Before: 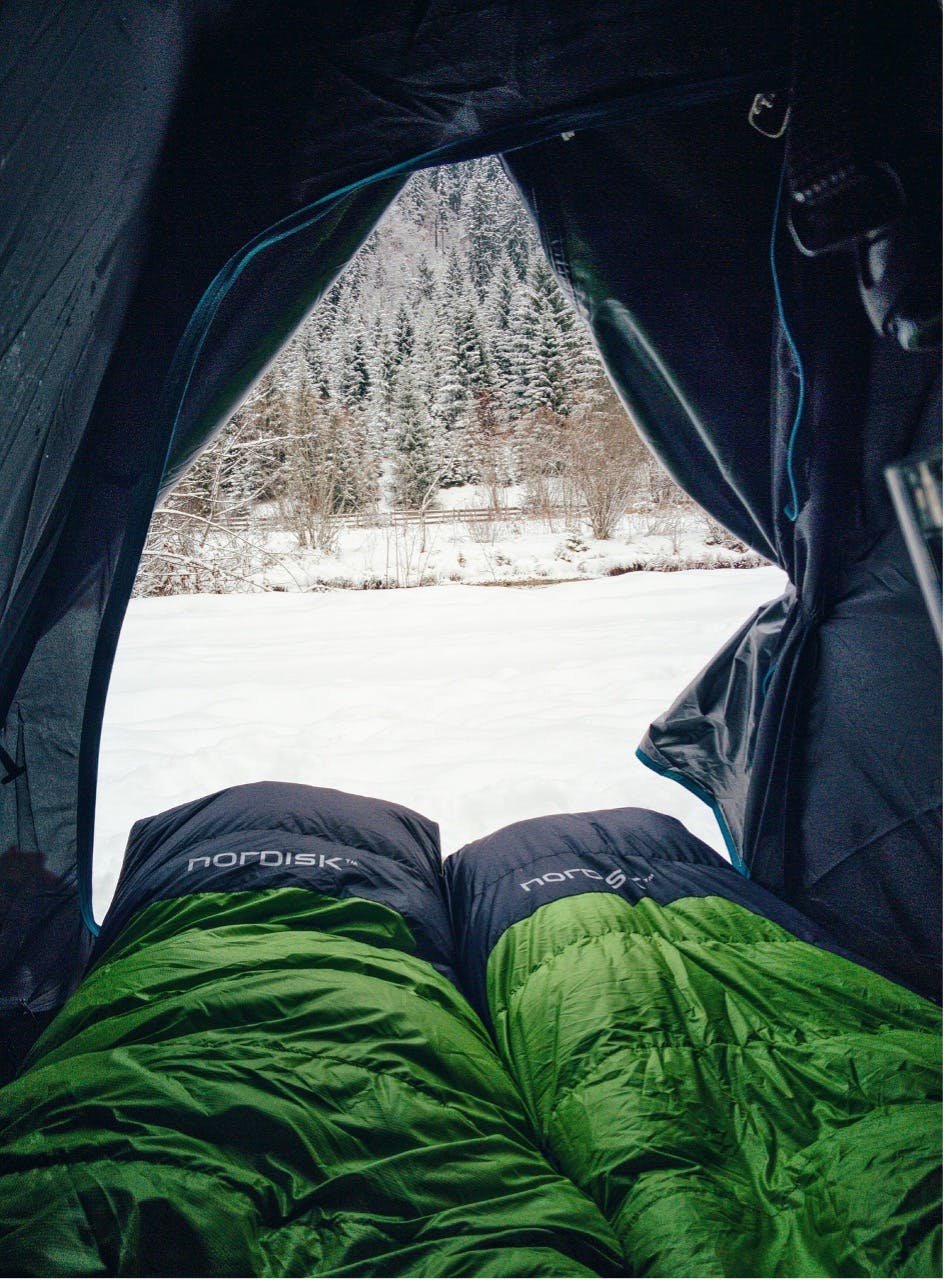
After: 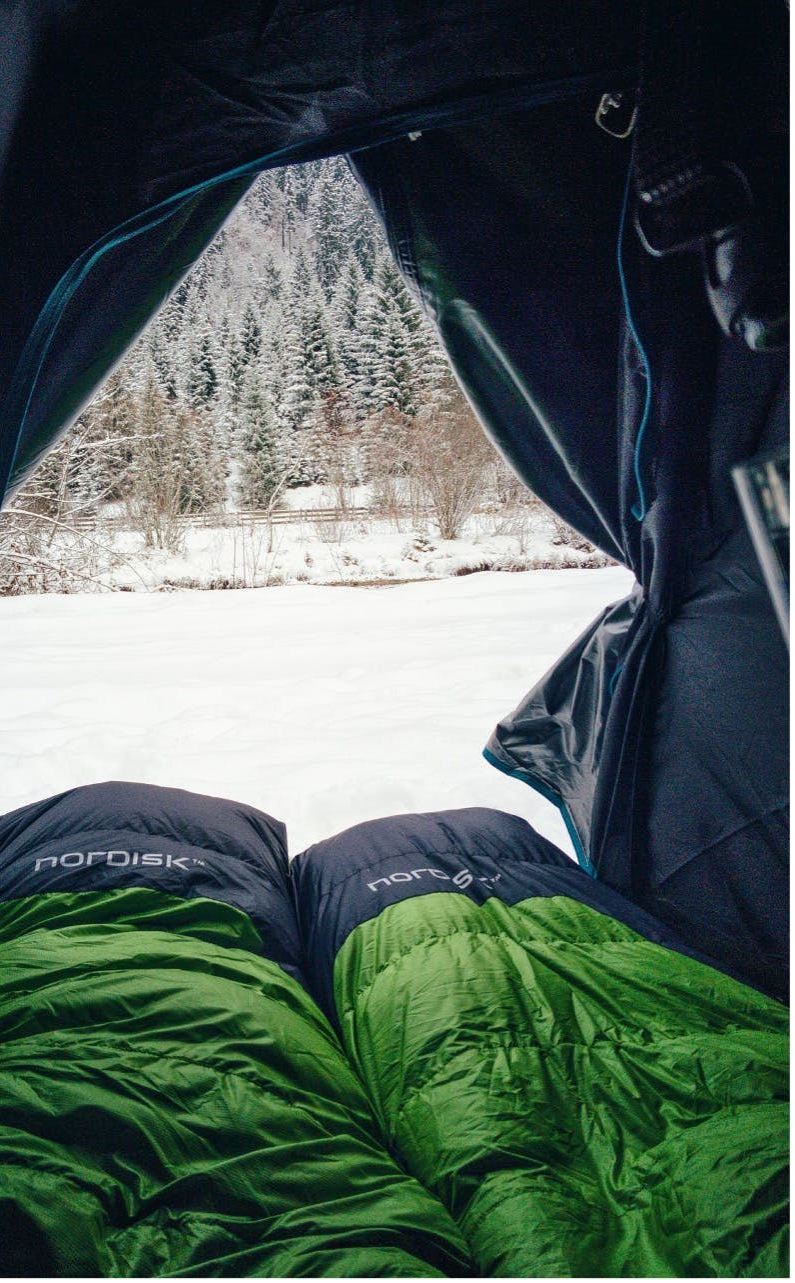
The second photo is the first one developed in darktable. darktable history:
crop: left 16.139%
tone equalizer: -7 EV 0.138 EV, edges refinement/feathering 500, mask exposure compensation -1.57 EV, preserve details no
